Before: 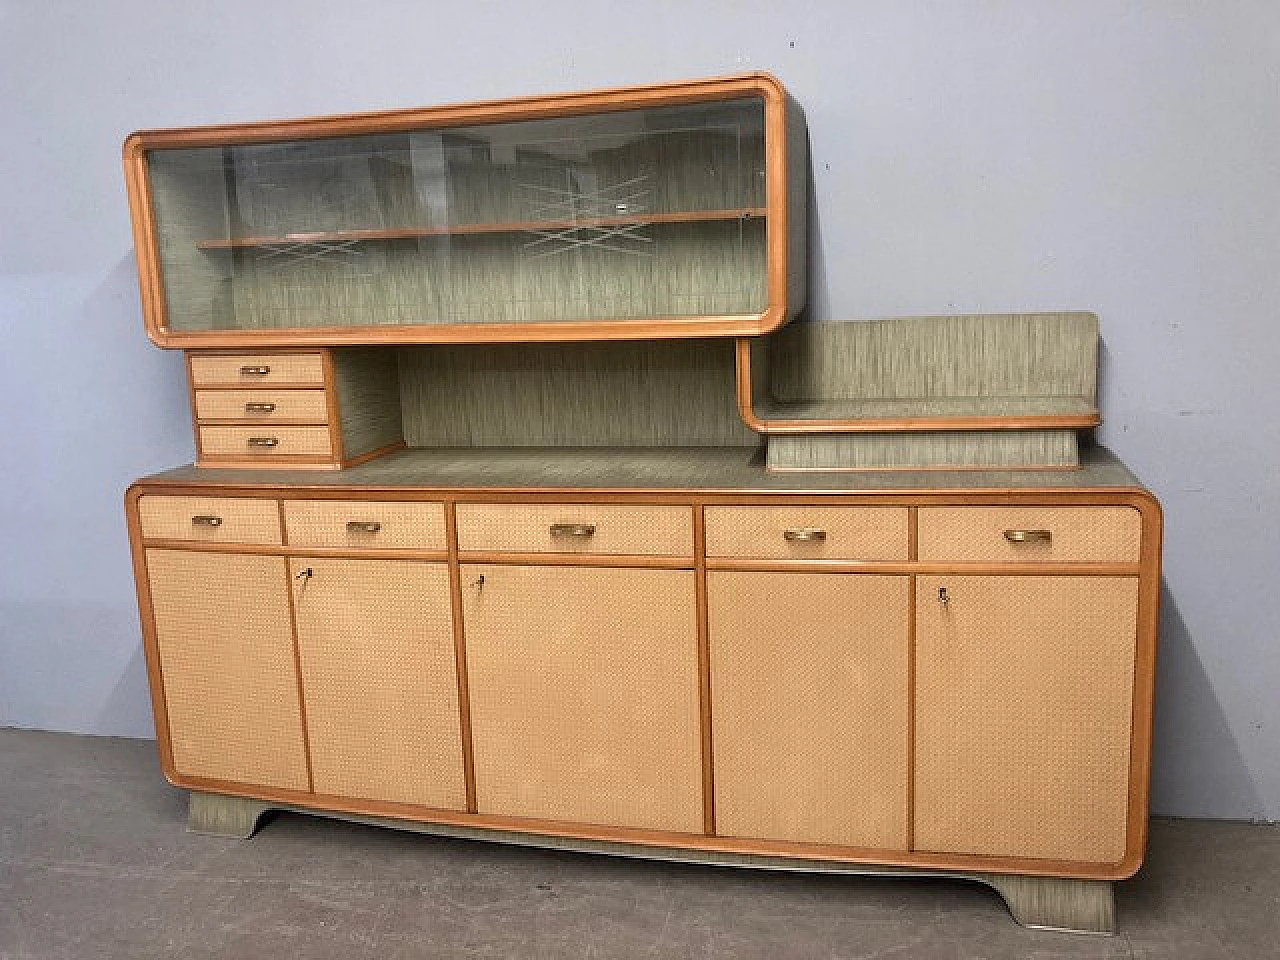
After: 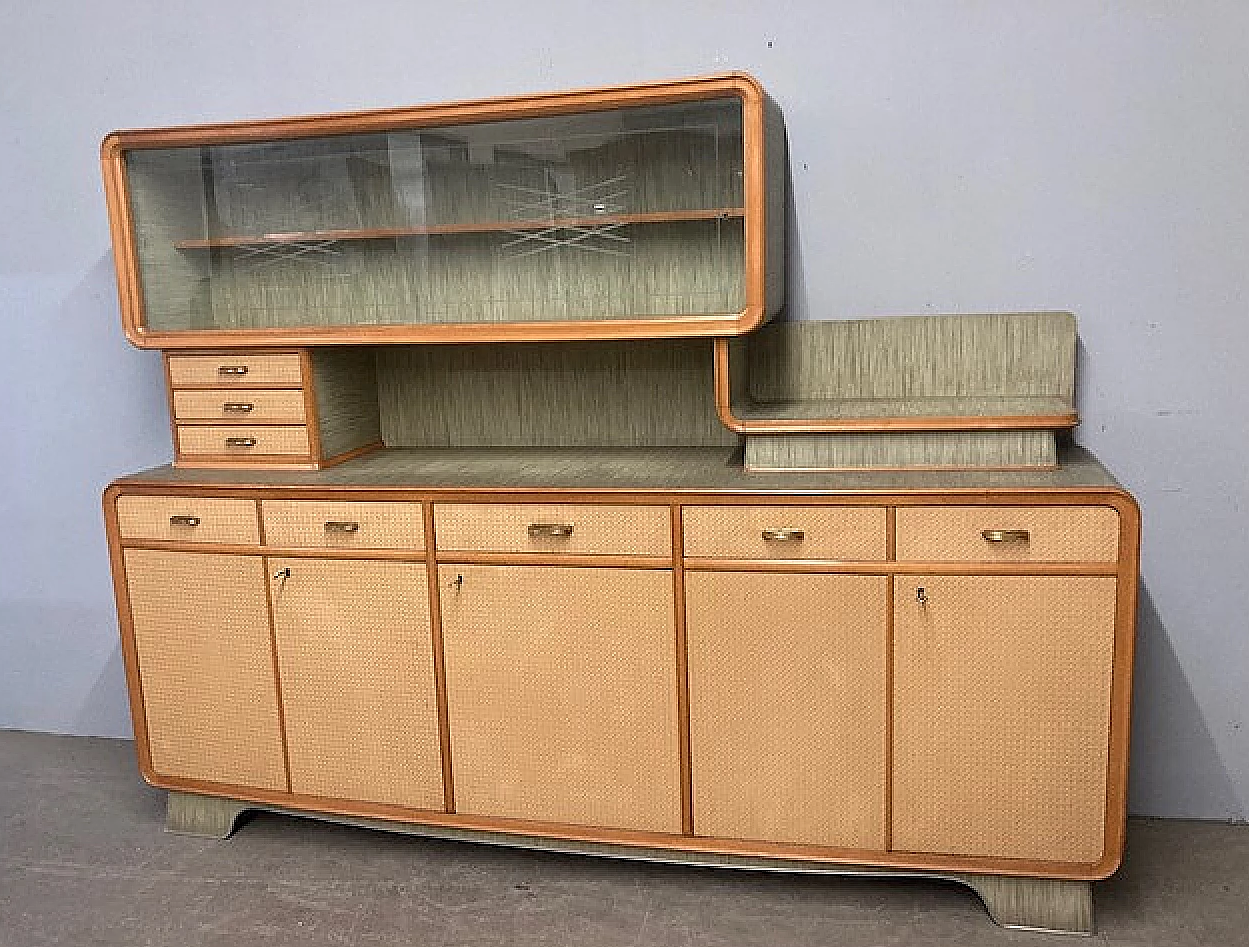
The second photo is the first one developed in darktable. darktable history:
sharpen: on, module defaults
tone equalizer: on, module defaults
crop and rotate: left 1.774%, right 0.633%, bottom 1.28%
